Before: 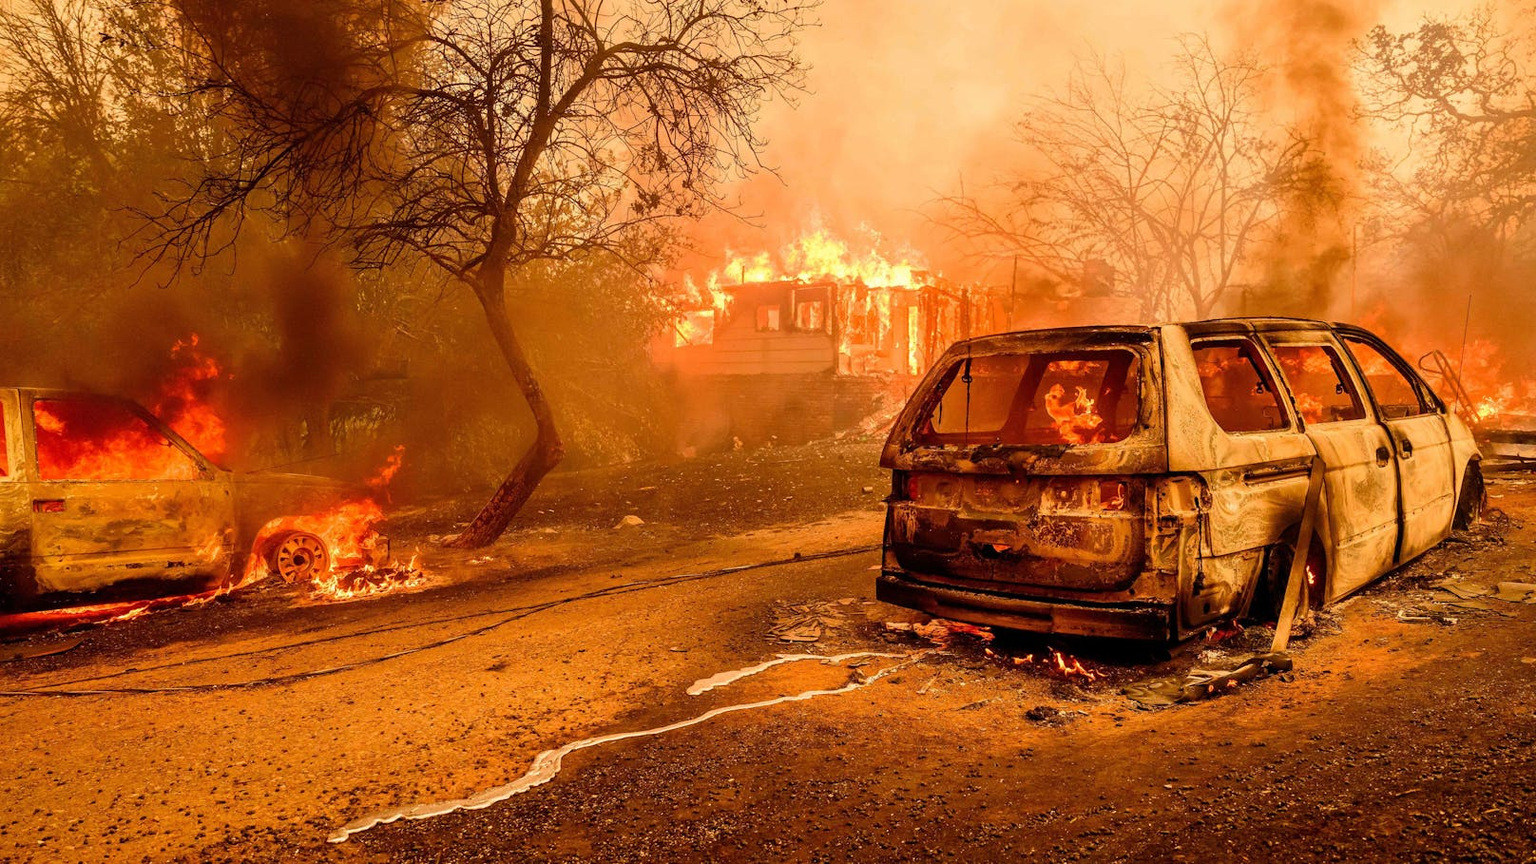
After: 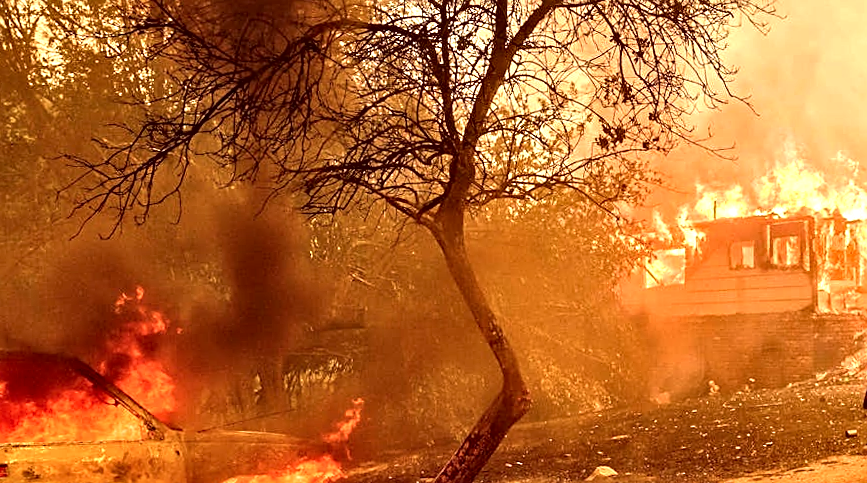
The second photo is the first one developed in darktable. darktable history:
contrast brightness saturation: saturation -0.05
crop and rotate: left 3.047%, top 7.509%, right 42.236%, bottom 37.598%
exposure: black level correction 0.001, exposure 0.5 EV, compensate exposure bias true, compensate highlight preservation false
contrast equalizer: y [[0.601, 0.6, 0.598, 0.598, 0.6, 0.601], [0.5 ×6], [0.5 ×6], [0 ×6], [0 ×6]]
sharpen: on, module defaults
rotate and perspective: rotation -1.42°, crop left 0.016, crop right 0.984, crop top 0.035, crop bottom 0.965
